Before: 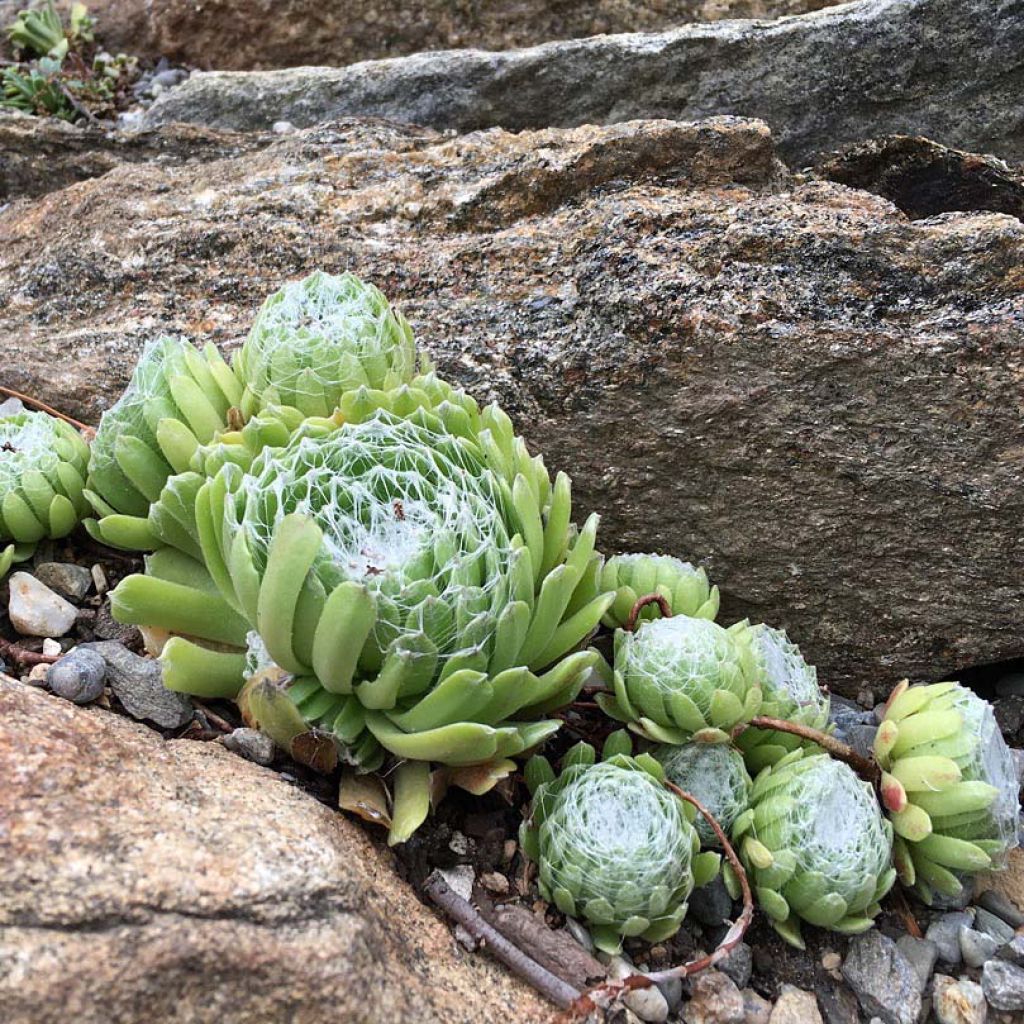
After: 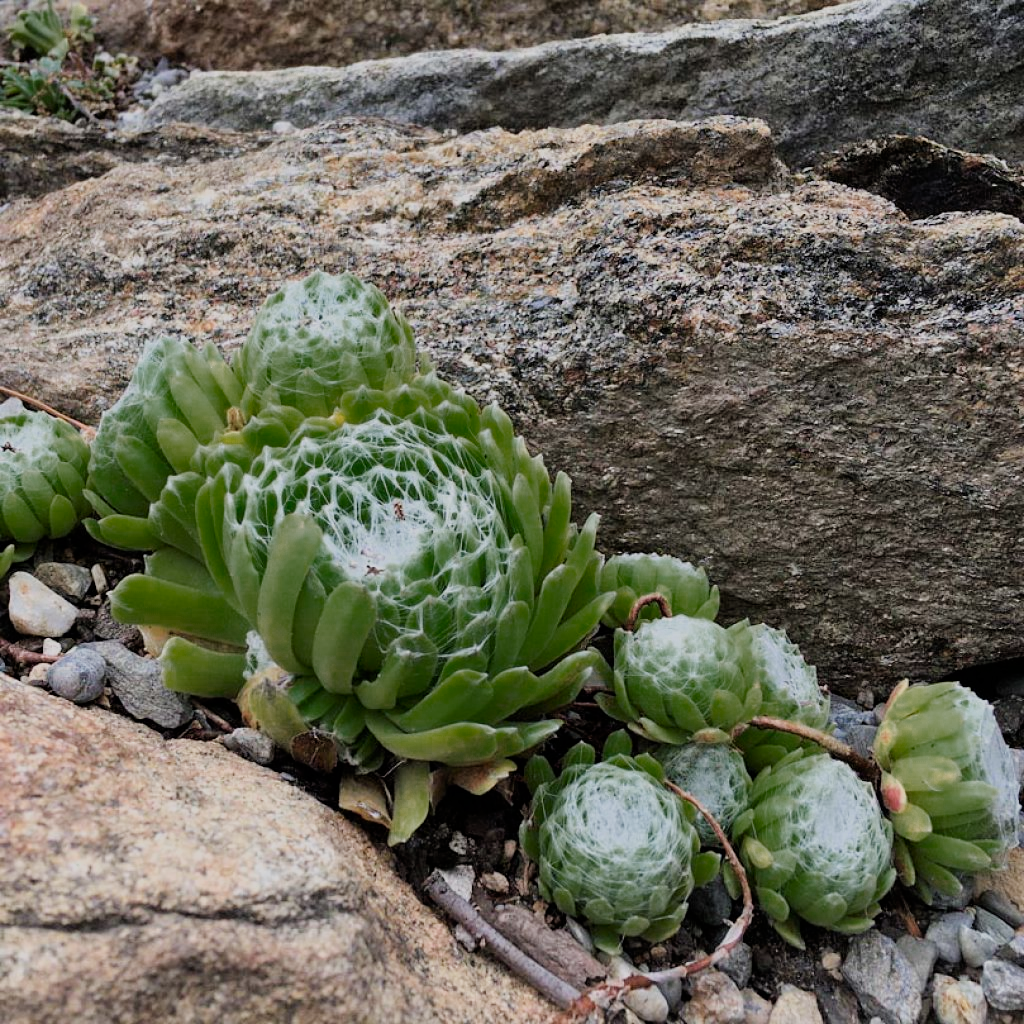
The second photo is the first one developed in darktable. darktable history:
filmic rgb: black relative exposure -7.65 EV, white relative exposure 4.56 EV, threshold 2.94 EV, hardness 3.61, enable highlight reconstruction true
color zones: curves: ch0 [(0.25, 0.5) (0.347, 0.092) (0.75, 0.5)]; ch1 [(0.25, 0.5) (0.33, 0.51) (0.75, 0.5)]
